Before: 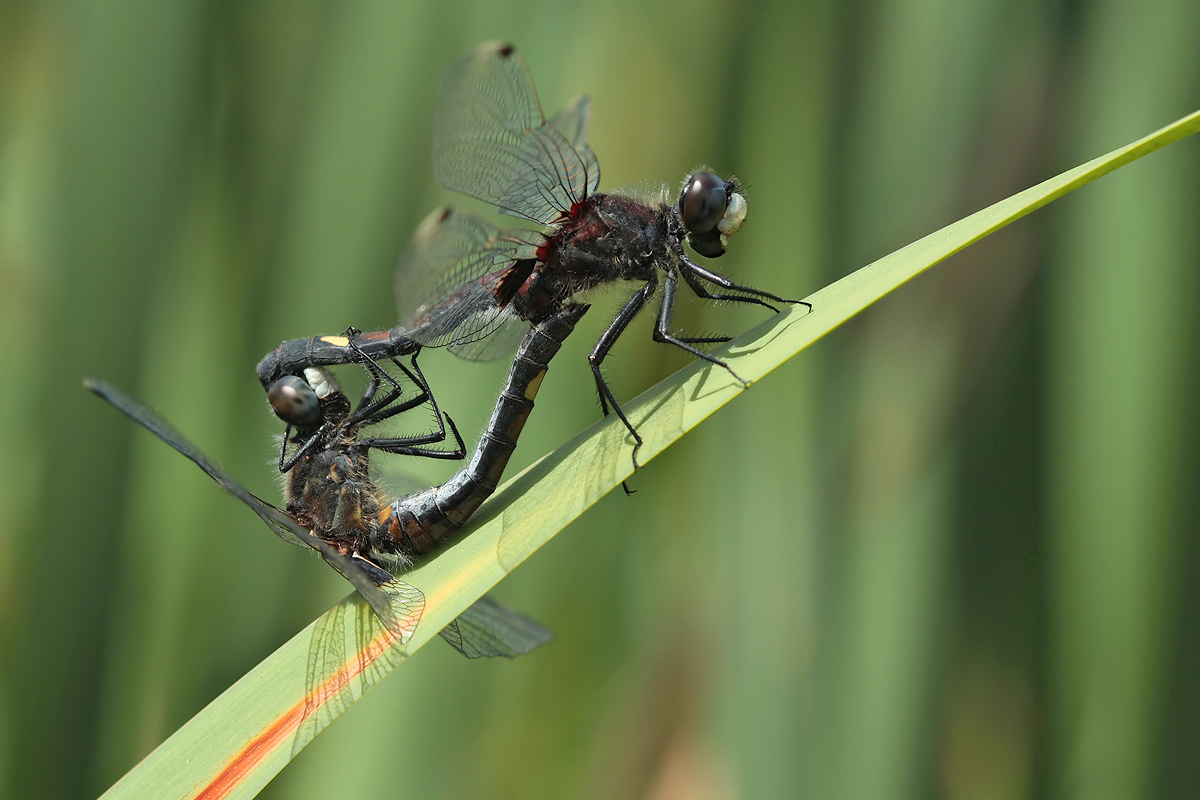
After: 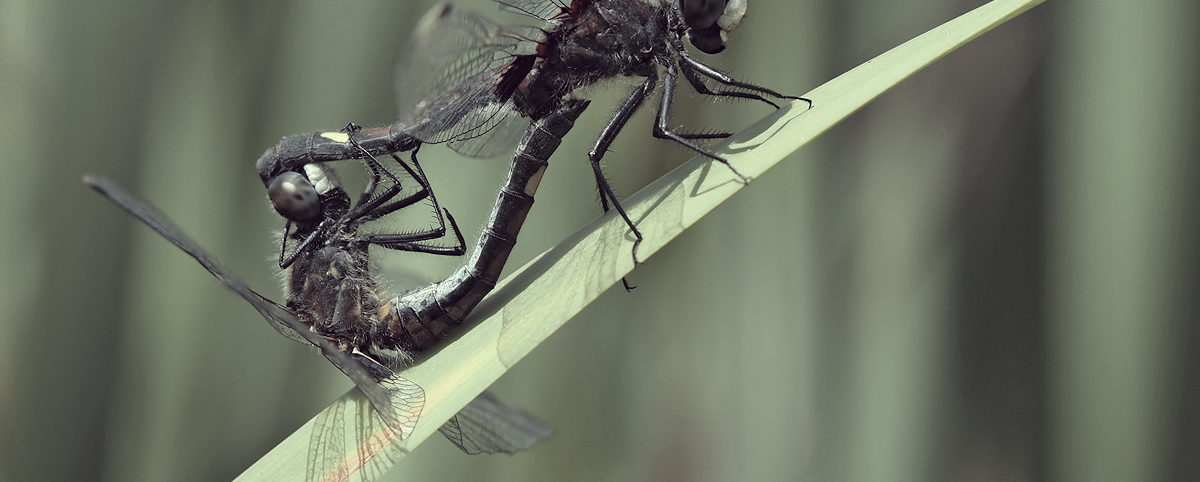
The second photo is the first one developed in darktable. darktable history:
crop and rotate: top 25.624%, bottom 14.016%
color correction: highlights a* -20.31, highlights b* 20.34, shadows a* 19.55, shadows b* -20.59, saturation 0.371
